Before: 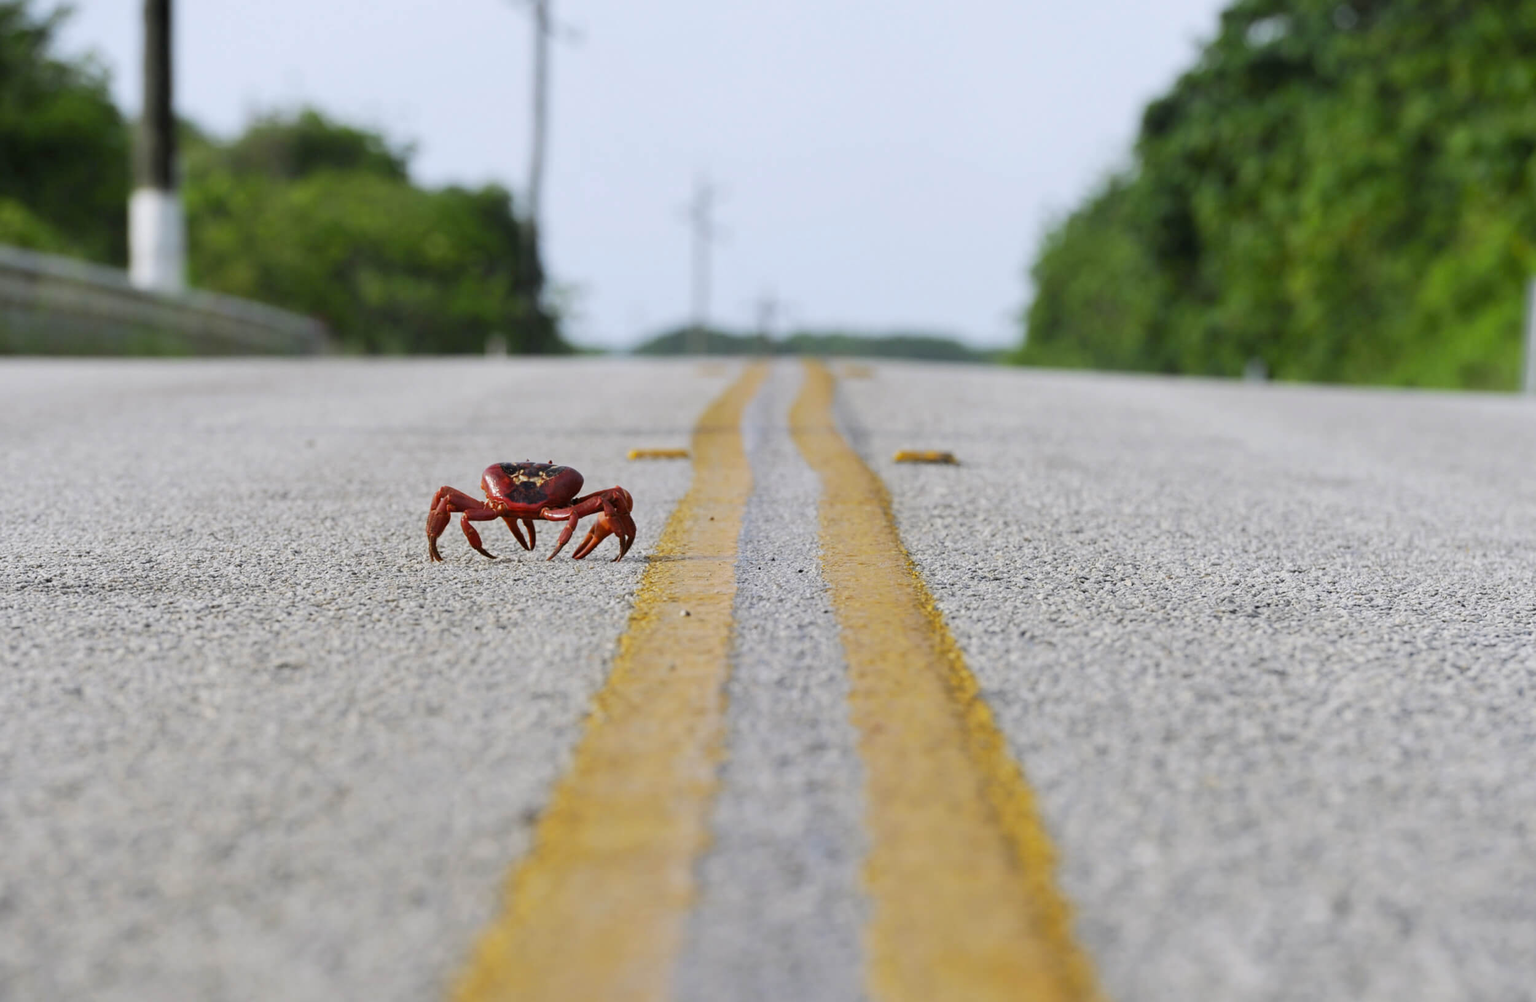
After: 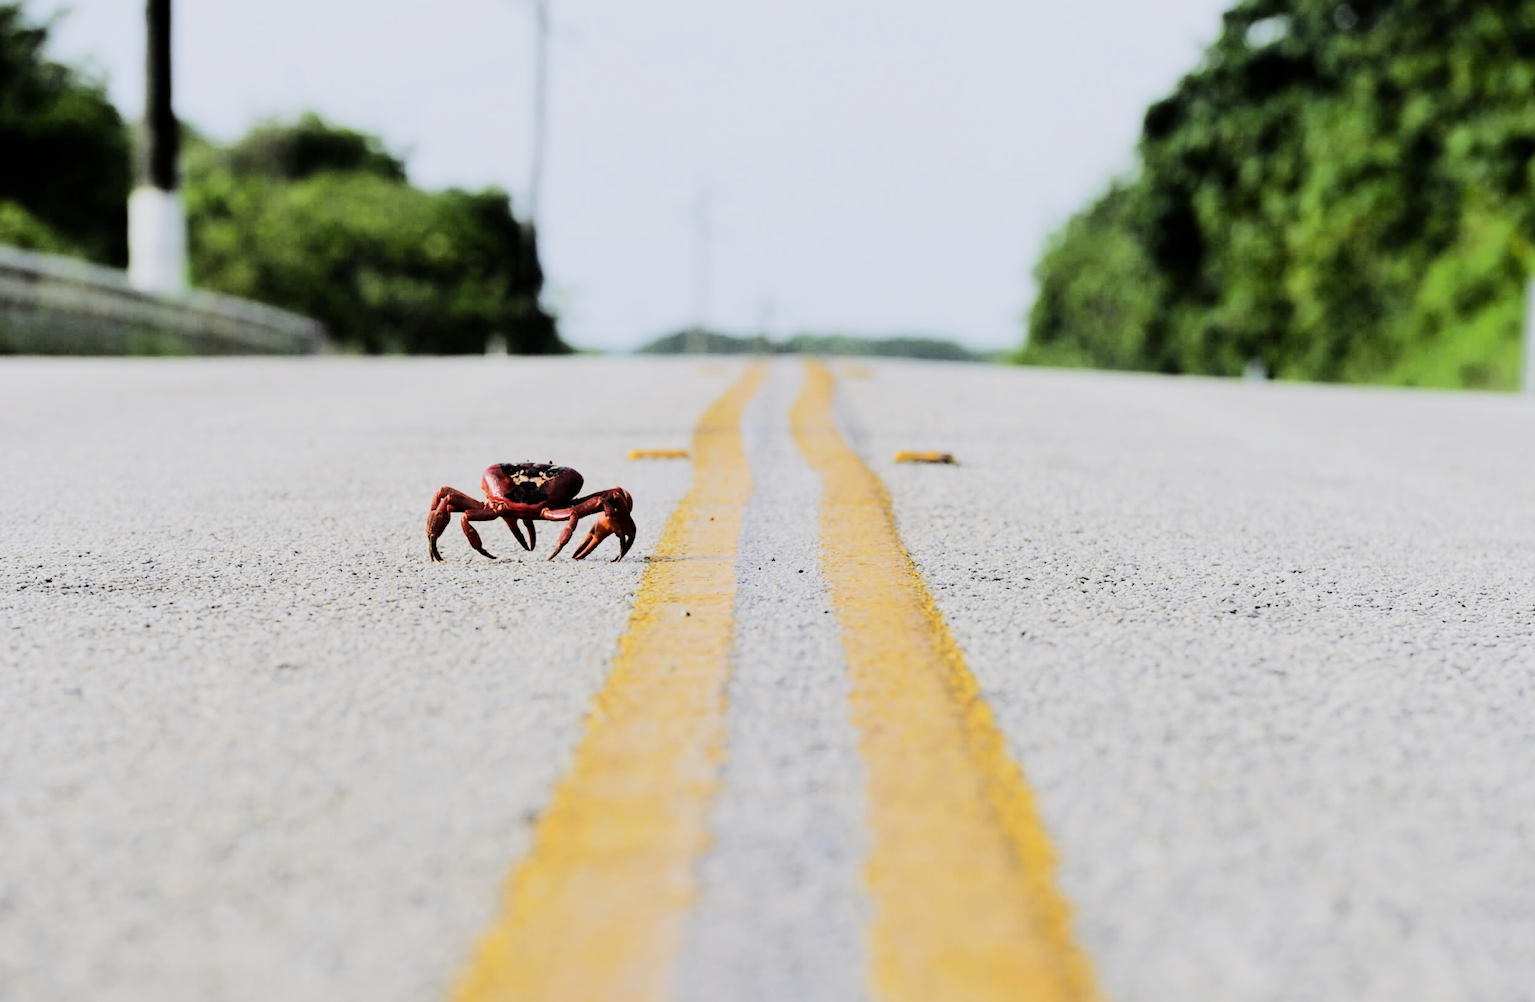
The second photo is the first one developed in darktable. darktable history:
rgb curve: curves: ch0 [(0, 0) (0.284, 0.292) (0.505, 0.644) (1, 1)], compensate middle gray true
filmic rgb: black relative exposure -5 EV, hardness 2.88, contrast 1.4, highlights saturation mix -30%
